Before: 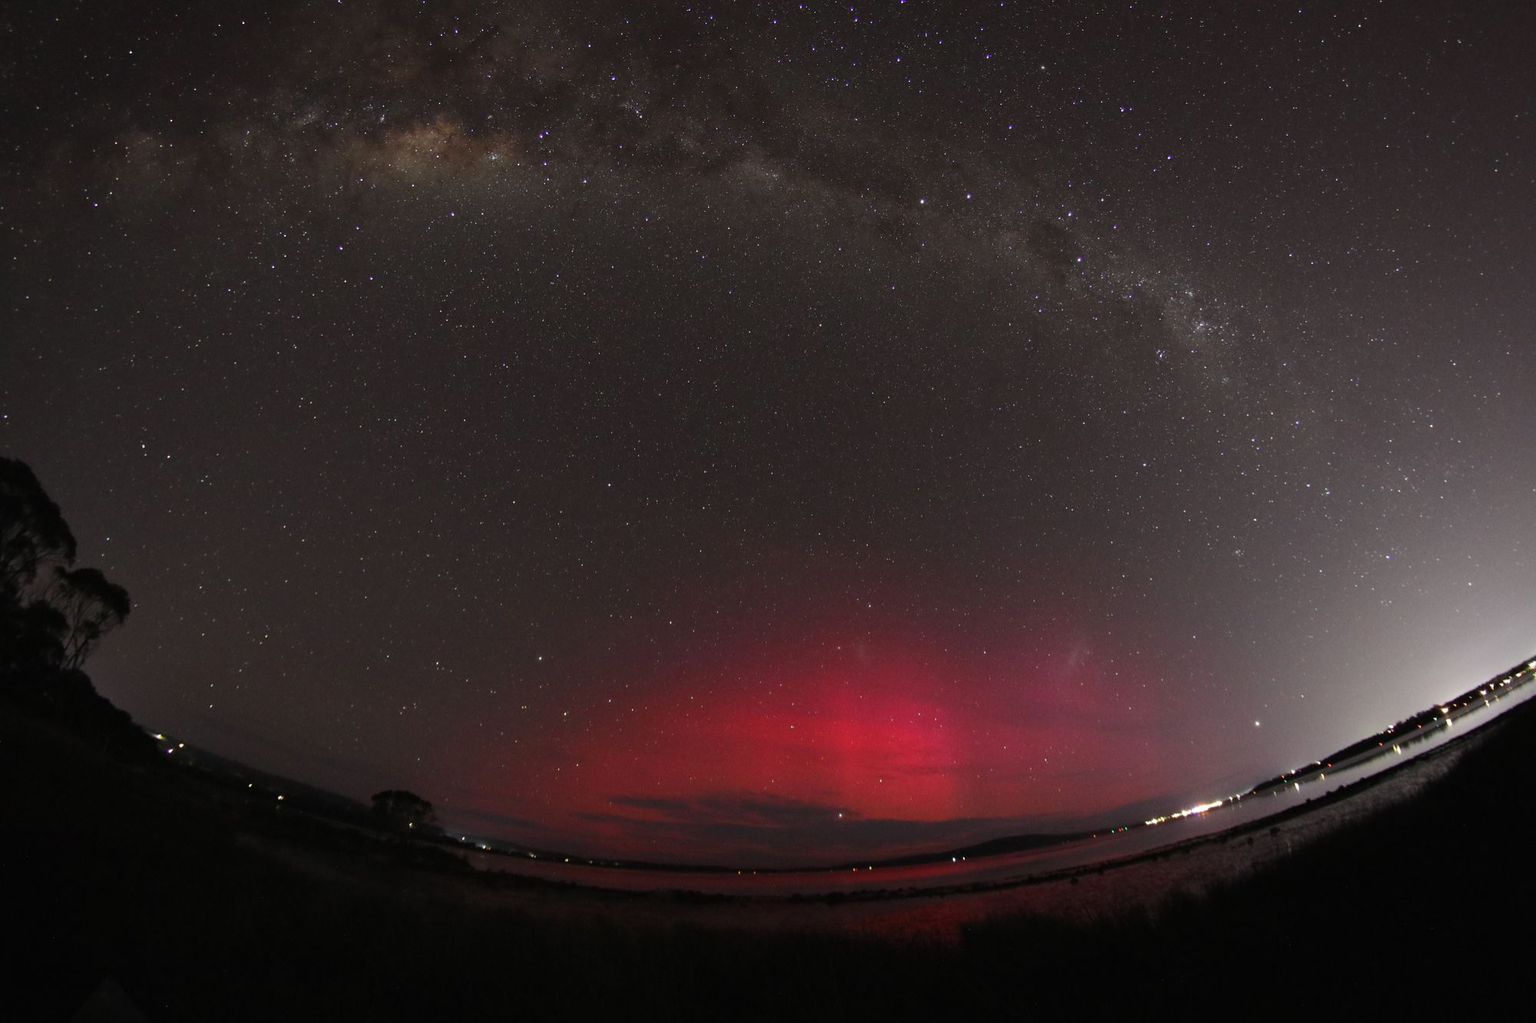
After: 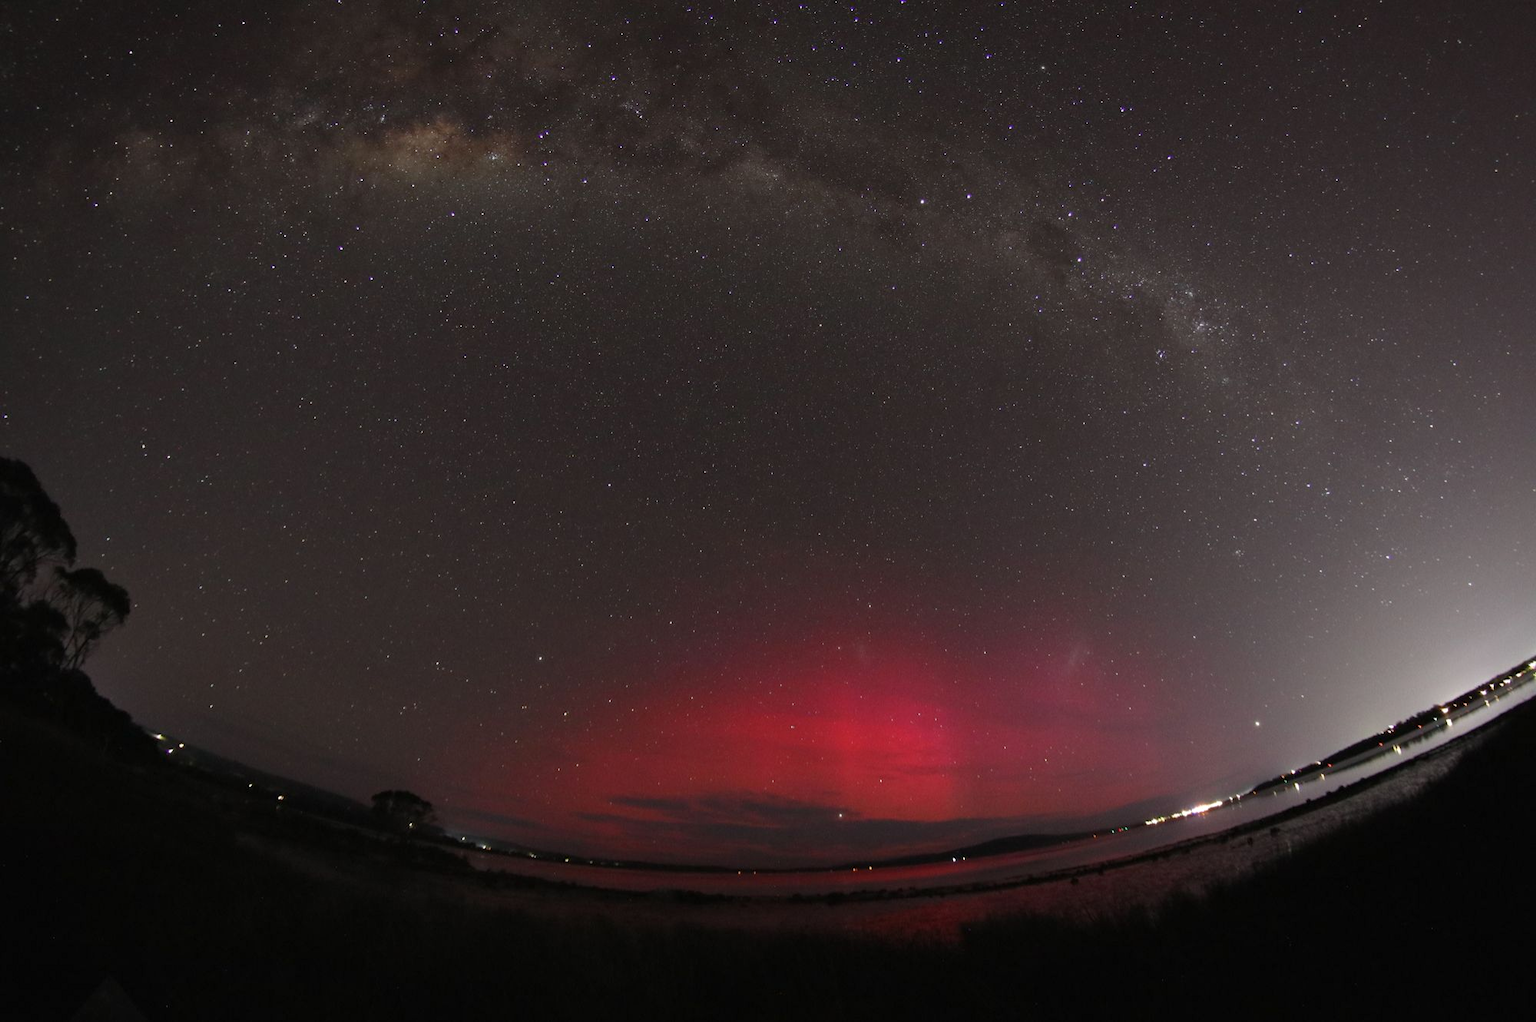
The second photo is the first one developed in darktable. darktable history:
tone curve: curves: ch0 [(0, 0) (0.077, 0.082) (0.765, 0.73) (1, 1)]
shadows and highlights: shadows 12, white point adjustment 1.2, soften with gaussian
